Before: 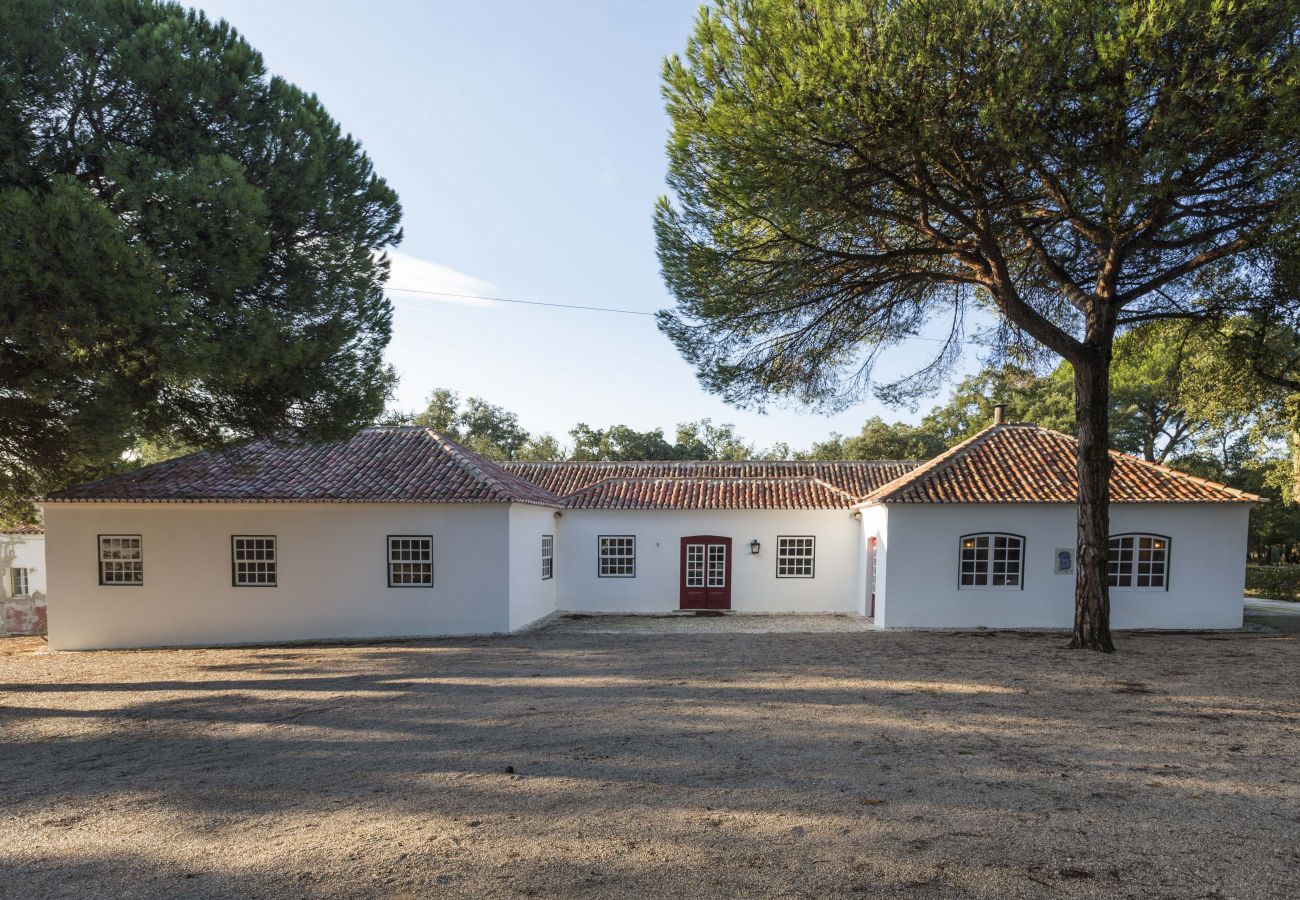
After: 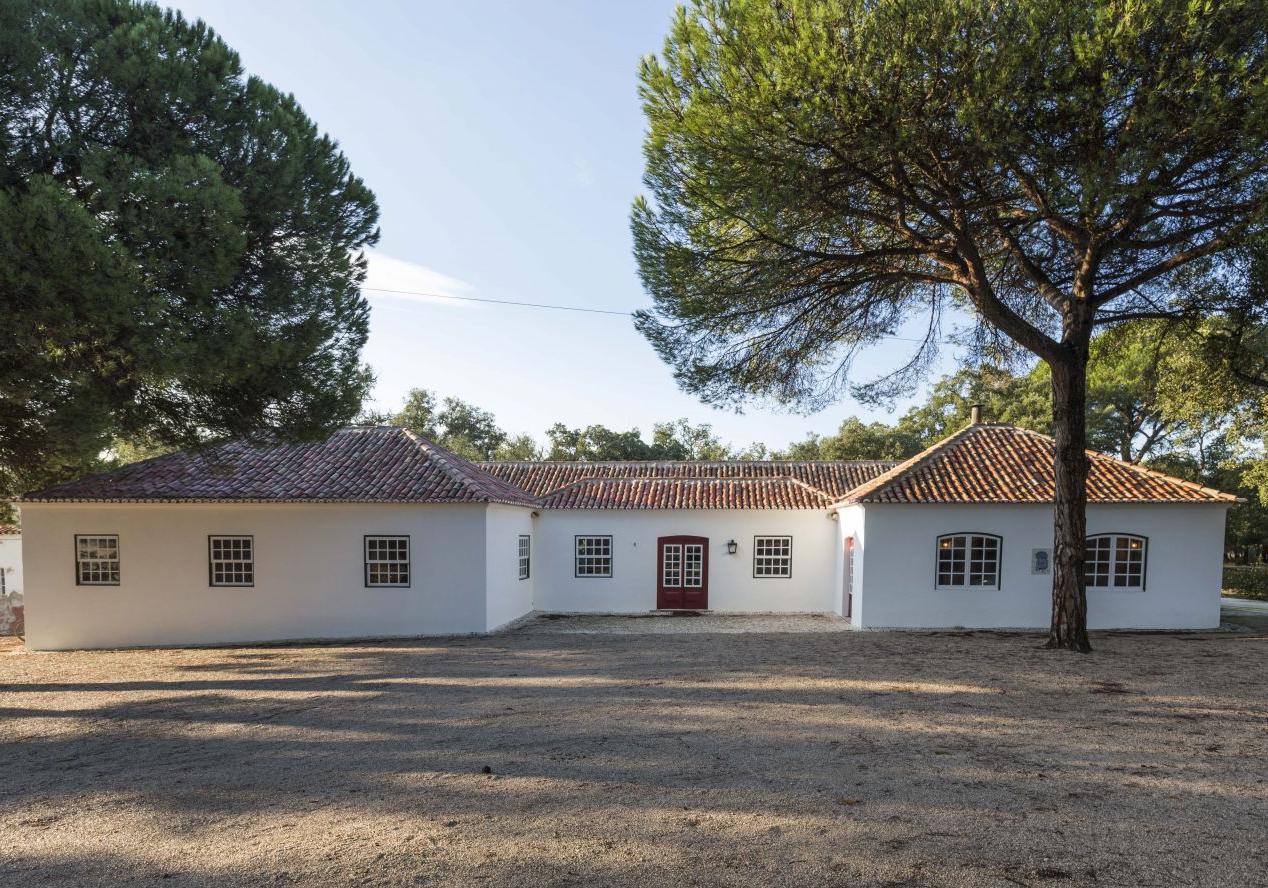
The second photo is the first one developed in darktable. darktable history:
color correction: highlights a* 0.003, highlights b* -0.283
crop and rotate: left 1.774%, right 0.633%, bottom 1.28%
